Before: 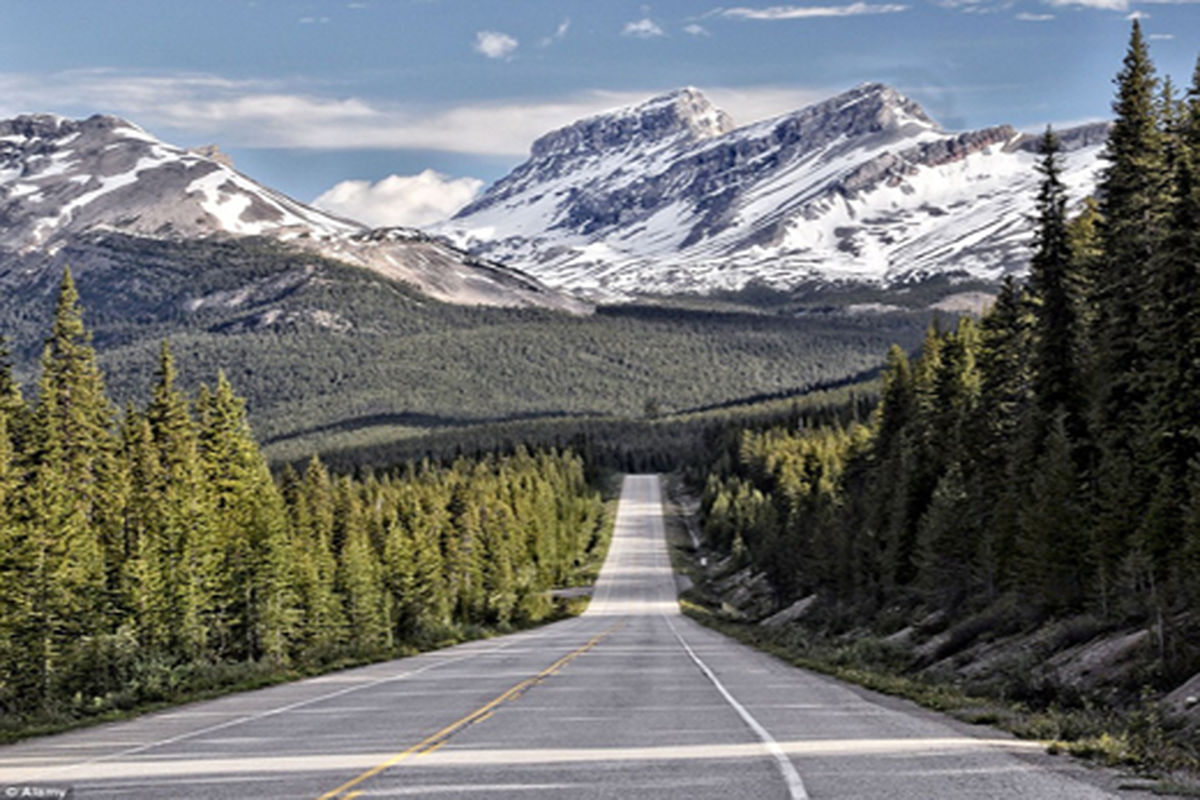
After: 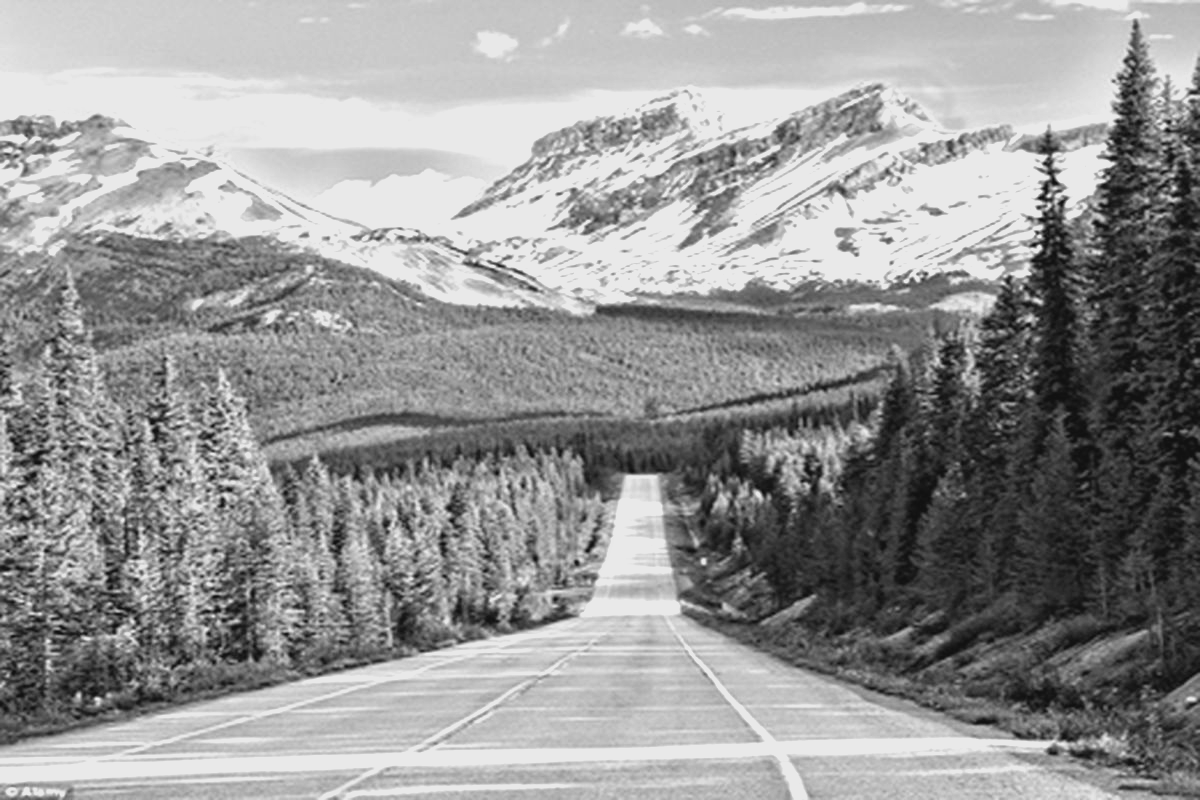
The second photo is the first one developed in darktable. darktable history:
lowpass: radius 0.1, contrast 0.85, saturation 1.1, unbound 0
monochrome: on, module defaults
exposure: exposure 1.15 EV, compensate highlight preservation false
color balance: mode lift, gamma, gain (sRGB), lift [0.97, 1, 1, 1], gamma [1.03, 1, 1, 1]
